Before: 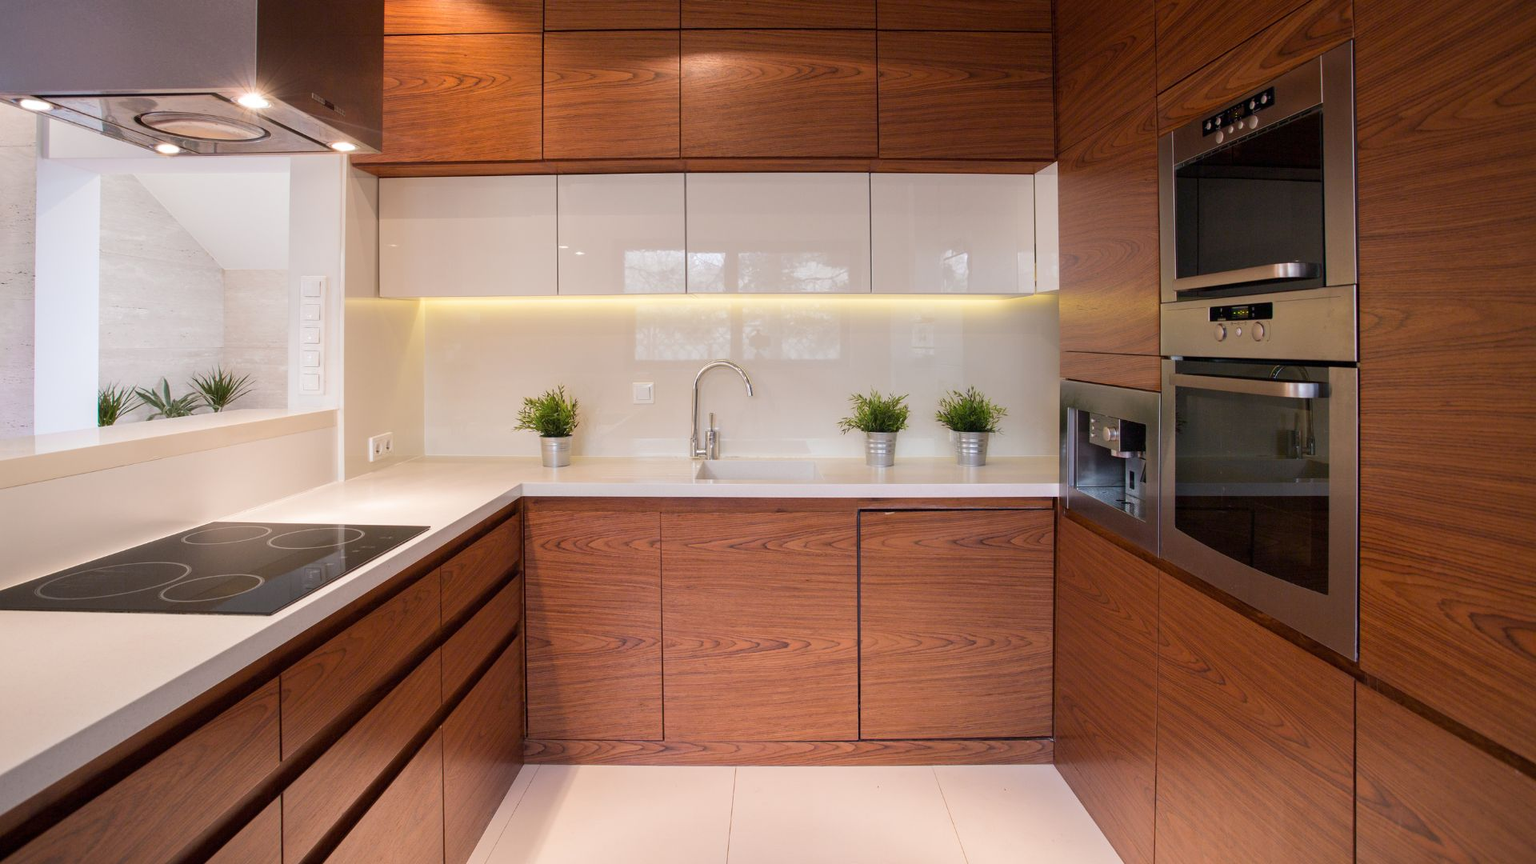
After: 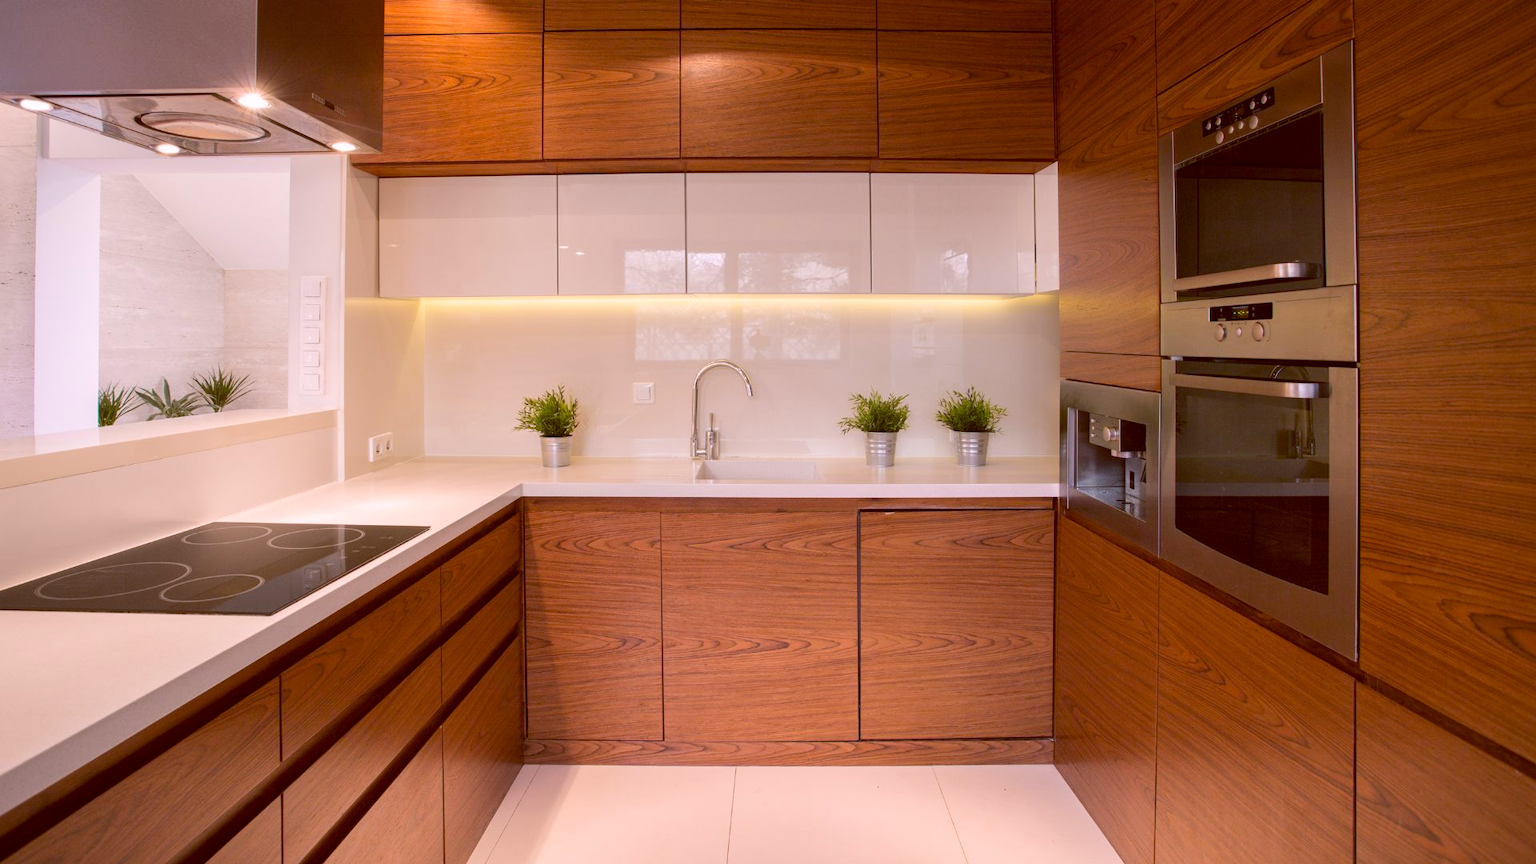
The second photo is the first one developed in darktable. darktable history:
white balance: red 1.066, blue 1.119
color balance: lift [1.001, 1.007, 1, 0.993], gamma [1.023, 1.026, 1.01, 0.974], gain [0.964, 1.059, 1.073, 0.927]
